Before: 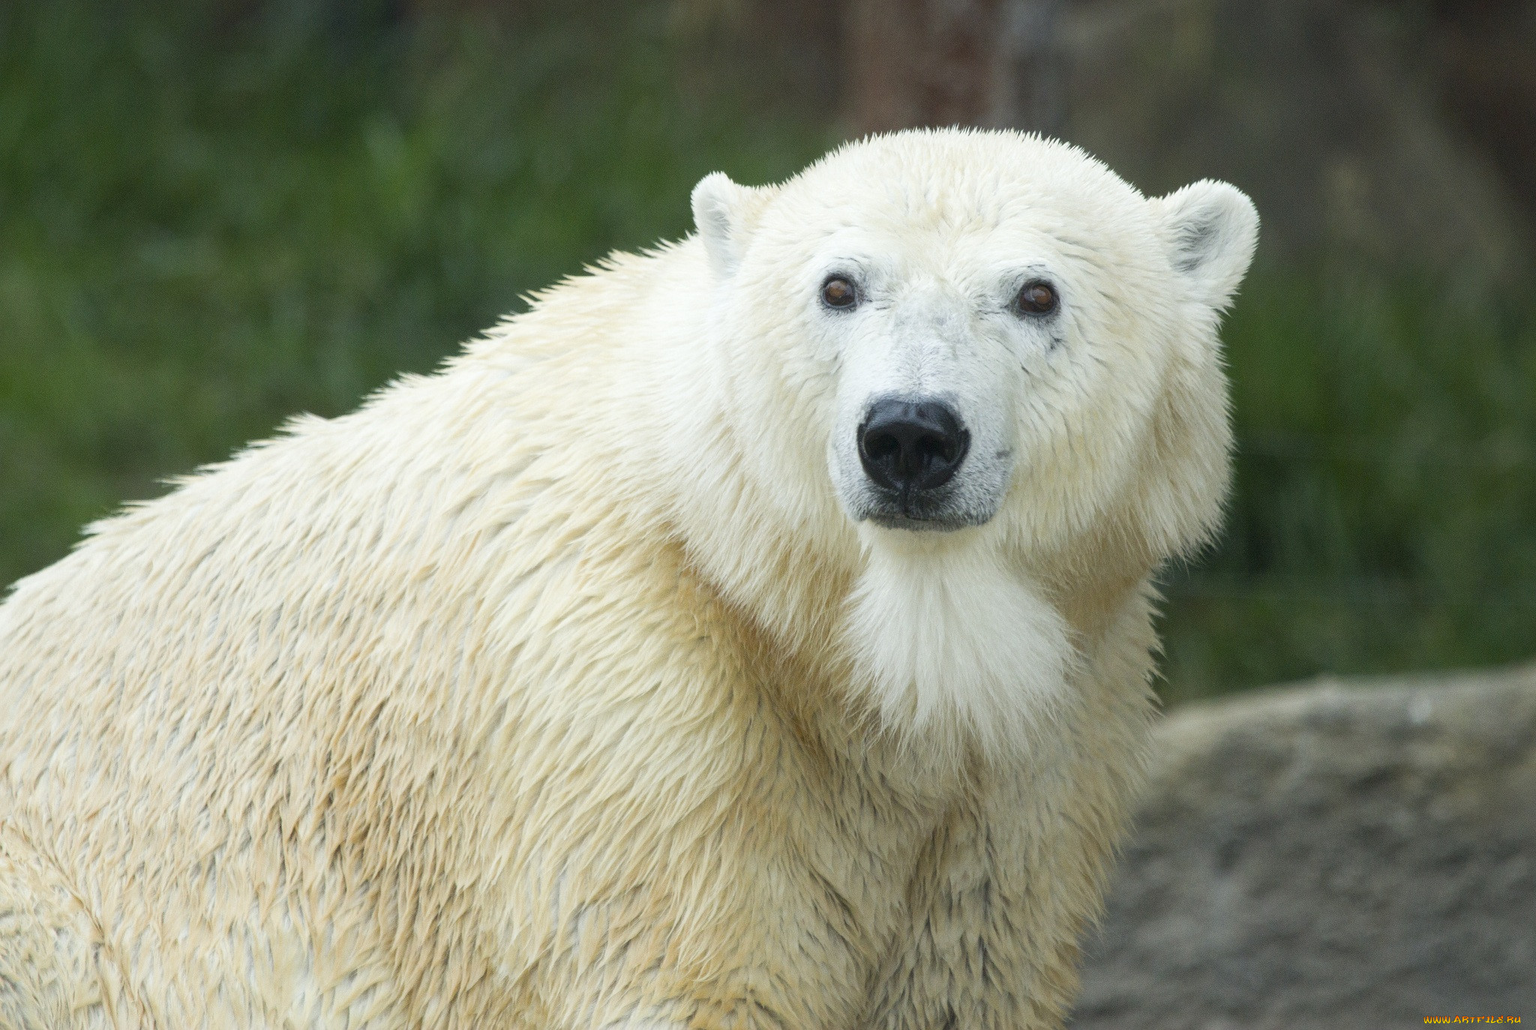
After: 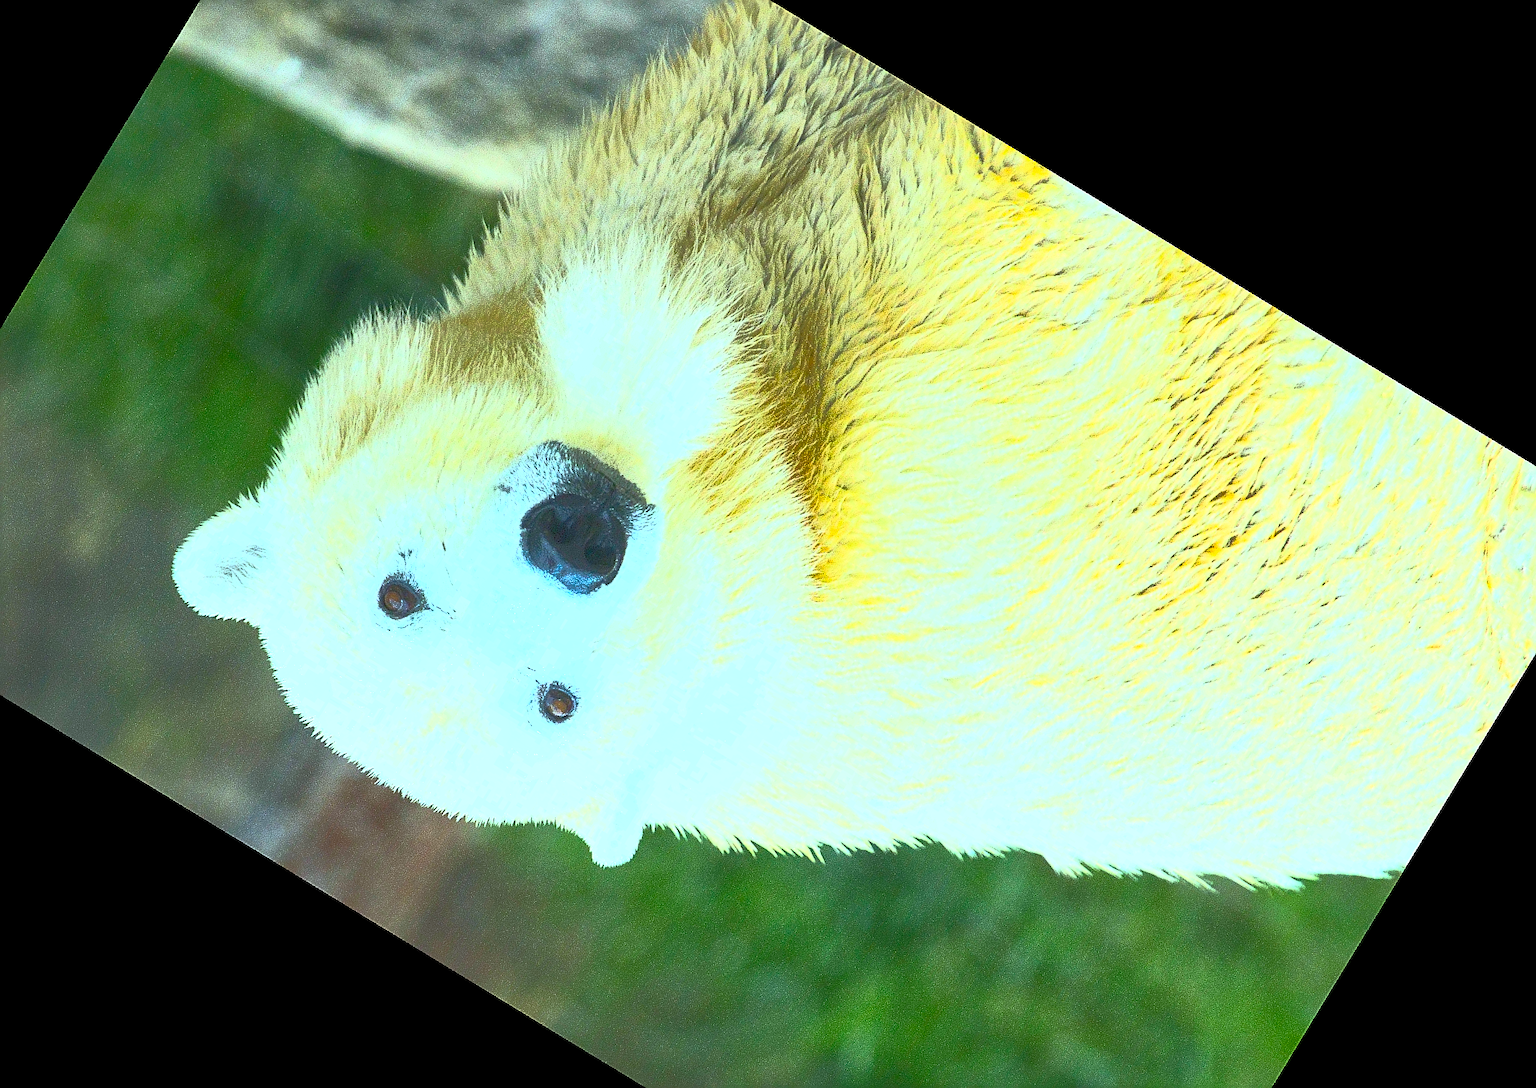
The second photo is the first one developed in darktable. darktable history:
contrast brightness saturation: contrast 1, brightness 1, saturation 1
shadows and highlights: highlights -60
sharpen: radius 1.4, amount 1.25, threshold 0.7
color calibration: illuminant Planckian (black body), adaptation linear Bradford (ICC v4), x 0.361, y 0.366, temperature 4511.61 K, saturation algorithm version 1 (2020)
crop and rotate: angle 148.68°, left 9.111%, top 15.603%, right 4.588%, bottom 17.041%
base curve: curves: ch0 [(0, 0) (0.472, 0.508) (1, 1)]
